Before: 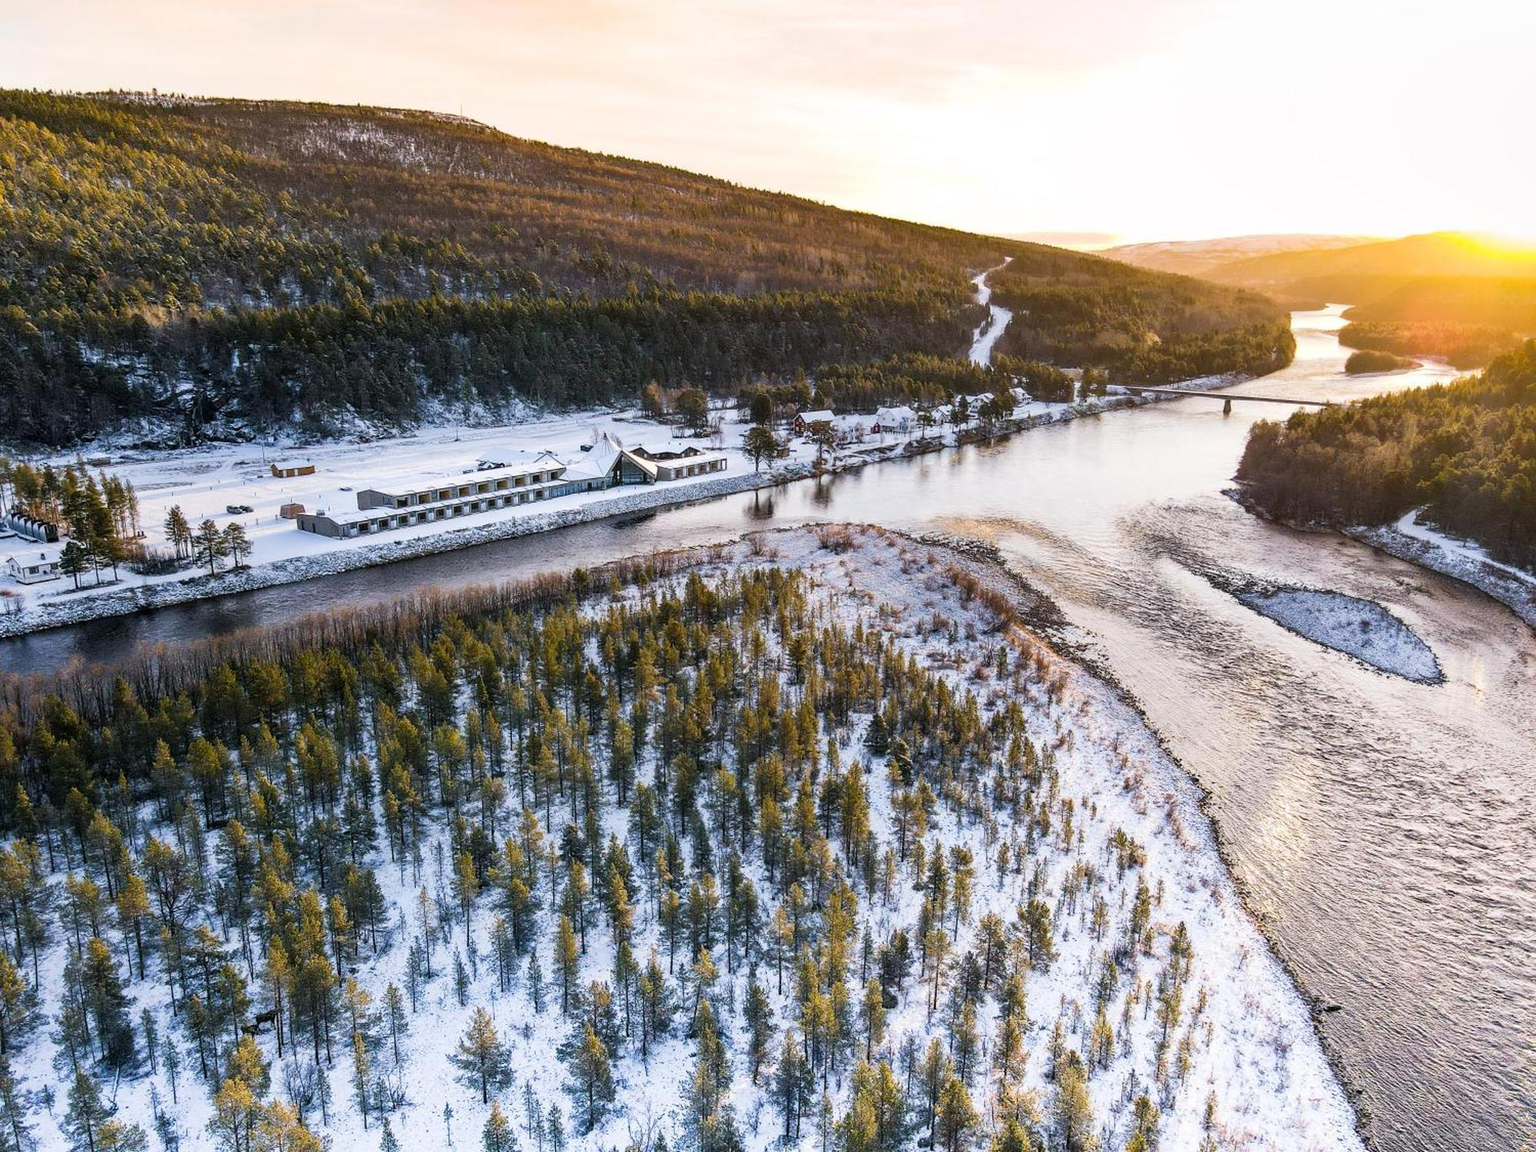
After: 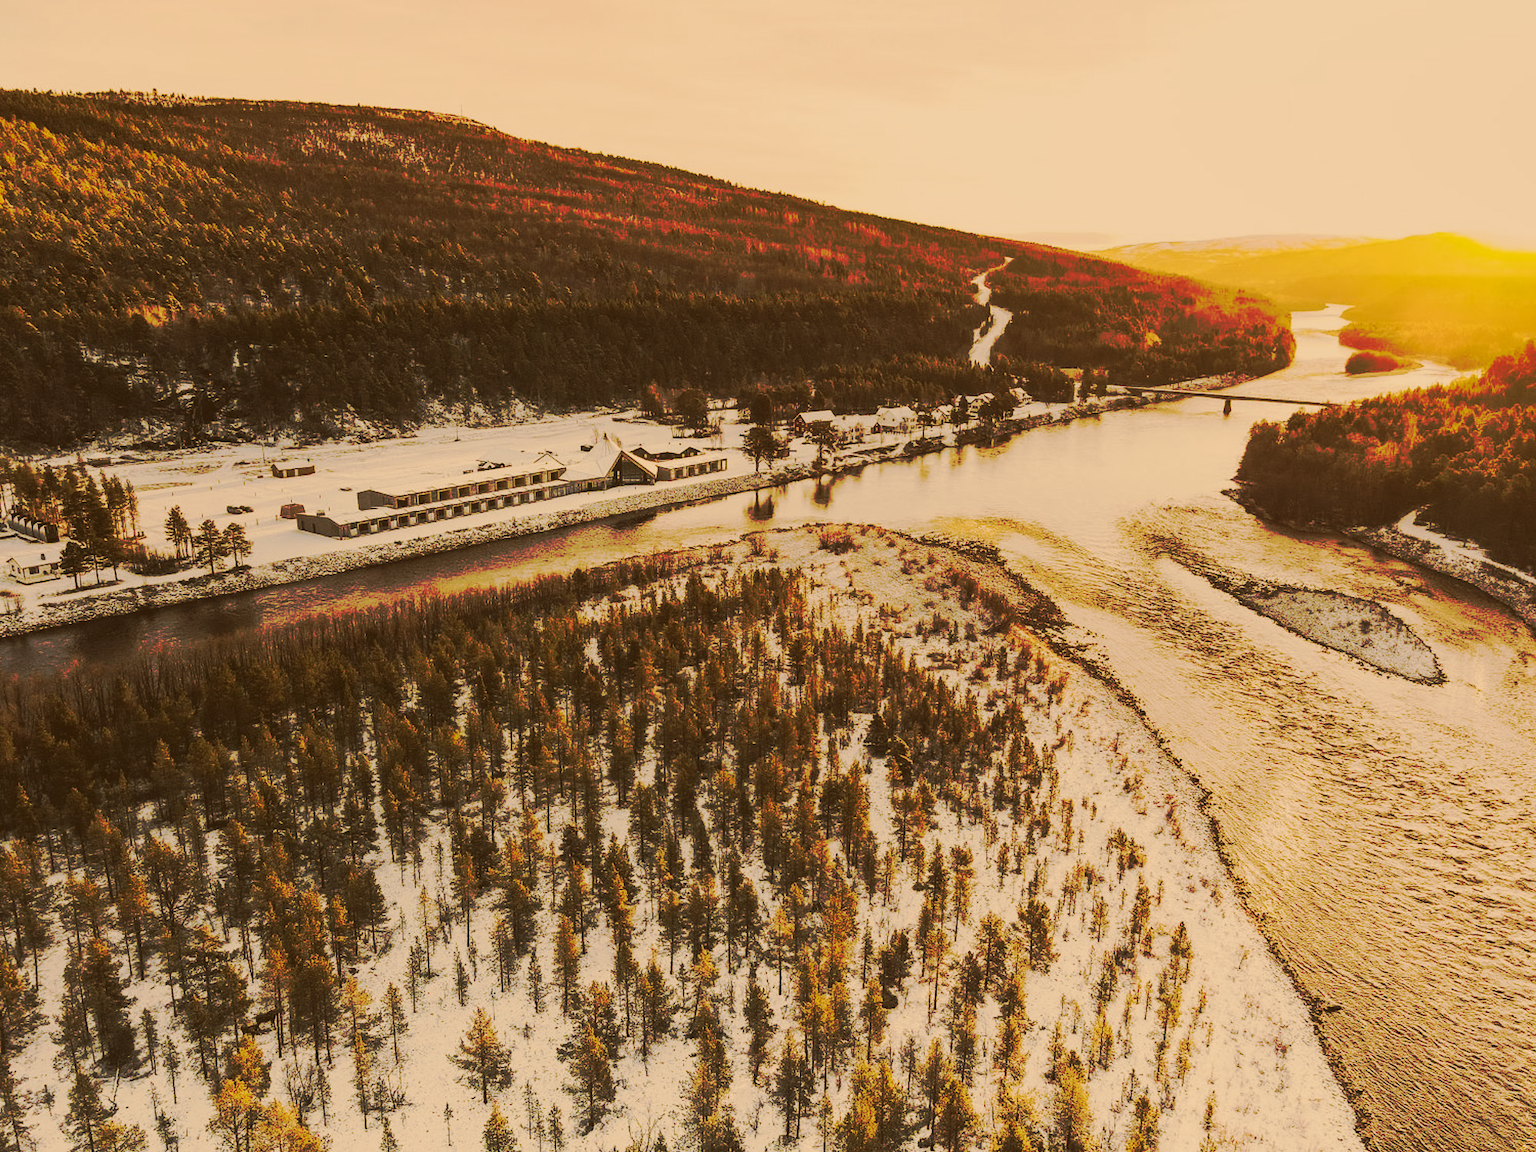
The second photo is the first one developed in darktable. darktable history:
tone curve: curves: ch0 [(0, 0) (0.003, 0.002) (0.011, 0.009) (0.025, 0.02) (0.044, 0.036) (0.069, 0.057) (0.1, 0.082) (0.136, 0.112) (0.177, 0.146) (0.224, 0.184) (0.277, 0.228) (0.335, 0.276) (0.399, 0.328) (0.468, 0.385) (0.543, 0.608) (0.623, 0.677) (0.709, 0.75) (0.801, 0.829) (0.898, 0.912) (1, 1)], preserve colors none
color look up table: target L [79.35, 78.76, 77.36, 73.45, 73.17, 70.63, 66.43, 65.39, 60.8, 50.4, 46, 34.75, 27.65, 200, 78.65, 74.11, 67.27, 69.57, 62.61, 61.76, 60.93, 61.36, 49.21, 53.76, 56.78, 47.65, 26.45, 15.04, 80.61, 71.89, 69.11, 65.58, 58.55, 54.62, 59.47, 55.26, 47.78, 46.15, 29.06, 42.93, 27.73, 28.45, 25.03, 72.9, 72.74, 60.17, 62.15, 55.75, 32.77], target a [3.146, -2.085, -3.057, -31.75, -32.15, 3.448, -16.28, -20.38, 4.233, -18.55, 8.189, -8.39, 9.898, 0, 12.59, 8.413, 16.45, 29.28, 15.7, 26.08, 52.31, 44.9, 14.7, 25.78, 39.17, 38.52, 22.77, 12.94, 12.25, 23, 33.29, 45.42, 56.38, 17.76, 30.74, 14.98, 30.12, 45.61, 10.35, 12.93, 21.64, 8.858, 21.7, -24, 4.275, -25.51, -9.29, -13.15, -2.928], target b [47.45, 31.3, 64.74, 22.04, 37.66, 55.01, 41.17, 51.98, 36.53, 42.31, 45.02, 30.4, 32.21, 0, 42.55, 65.69, 32.35, 45.9, 47.83, 51.7, 28.69, 42.66, 29.58, 39.23, 34.17, 40.48, 30.65, 19.54, 29.15, 18.32, 26.91, 10.5, -2.033, 11.92, -0.245, 1.127, 16.69, 15, 24.63, -6.178, 22.41, 6.82, 16.26, 17.77, 21.1, 21.77, 5.527, 12.05, 17.51], num patches 49
